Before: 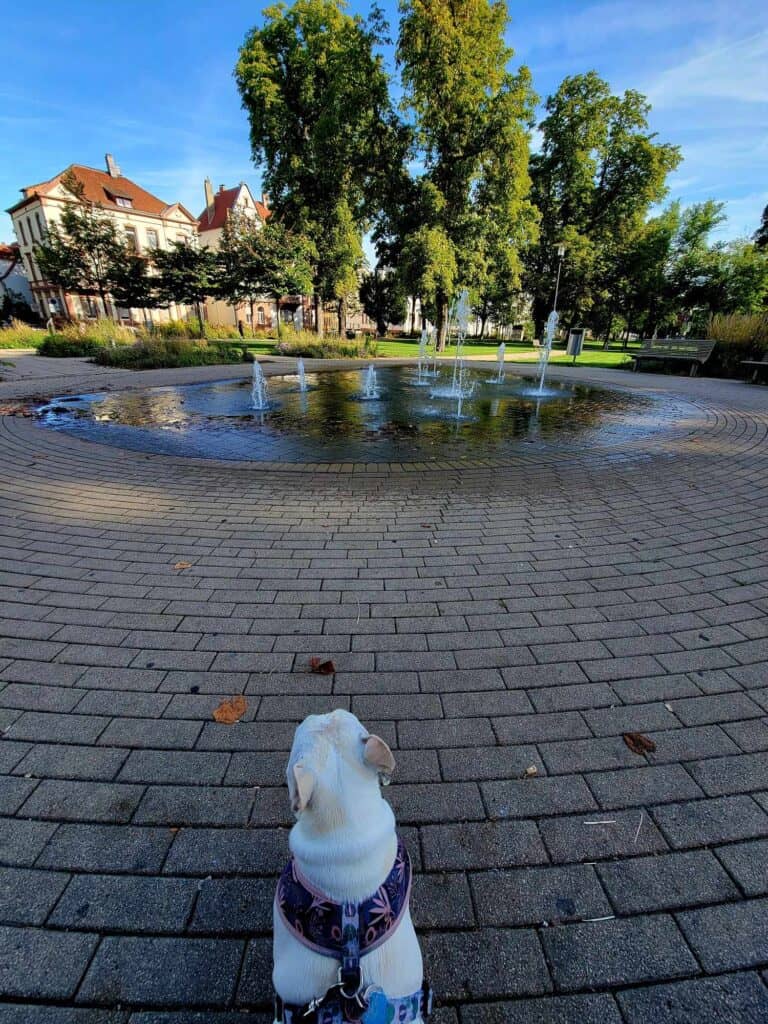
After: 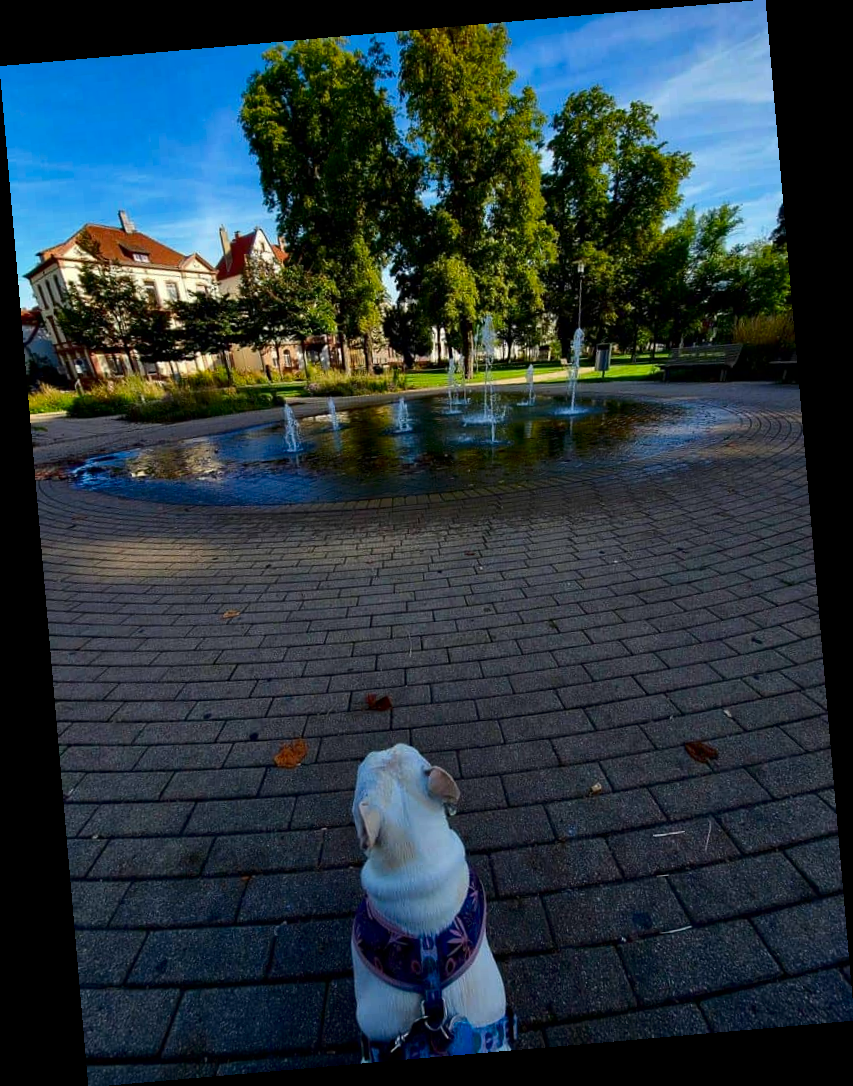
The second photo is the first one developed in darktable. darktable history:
rotate and perspective: rotation -4.98°, automatic cropping off
contrast brightness saturation: contrast 0.1, brightness -0.26, saturation 0.14
